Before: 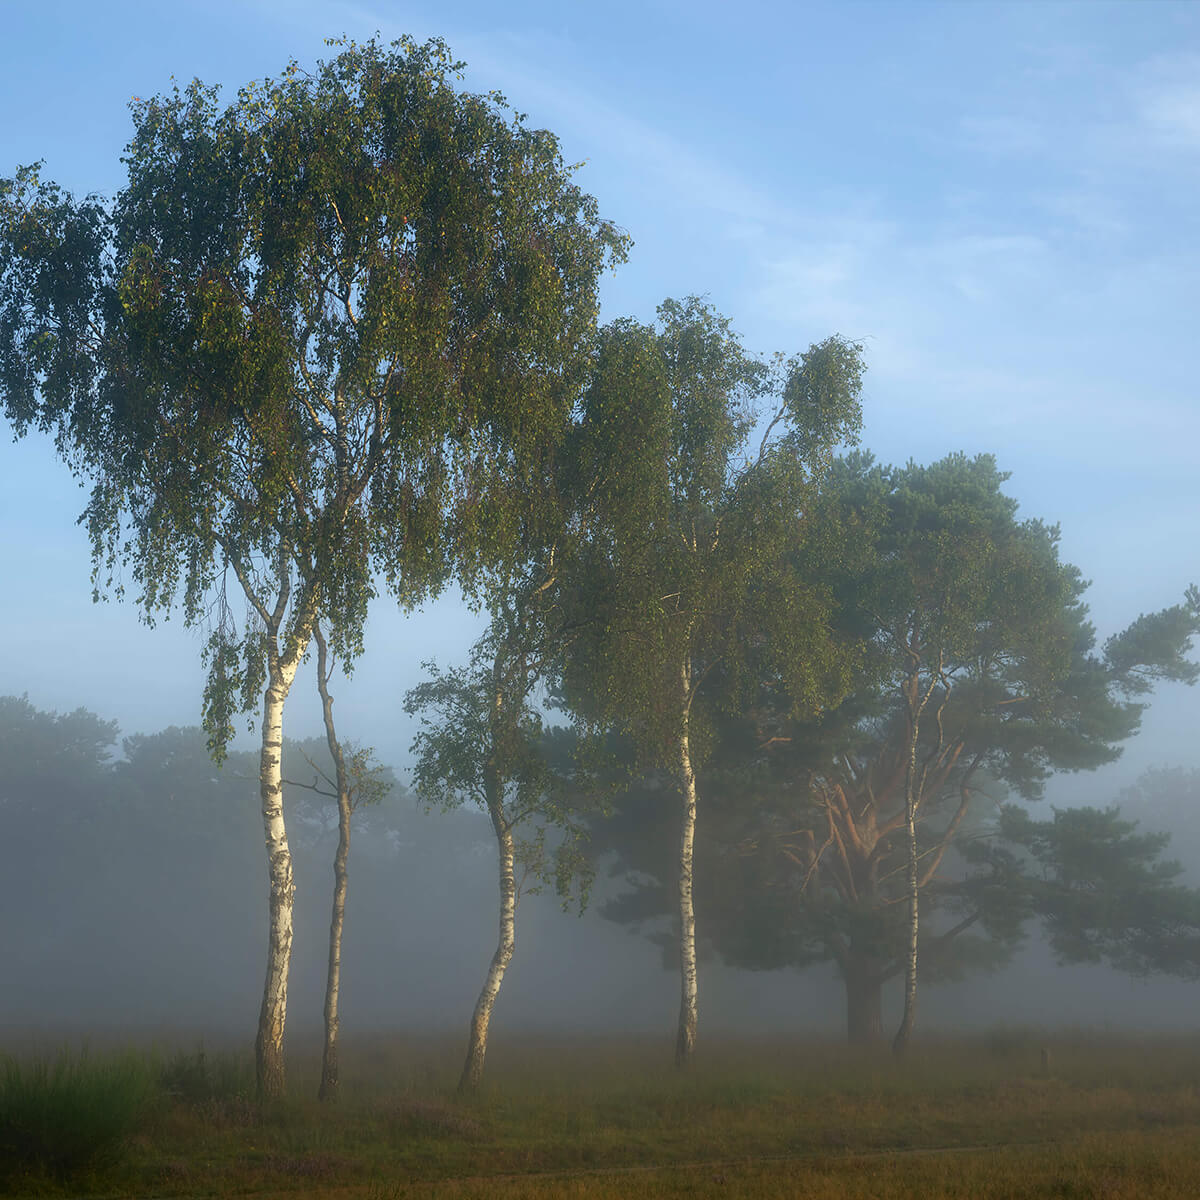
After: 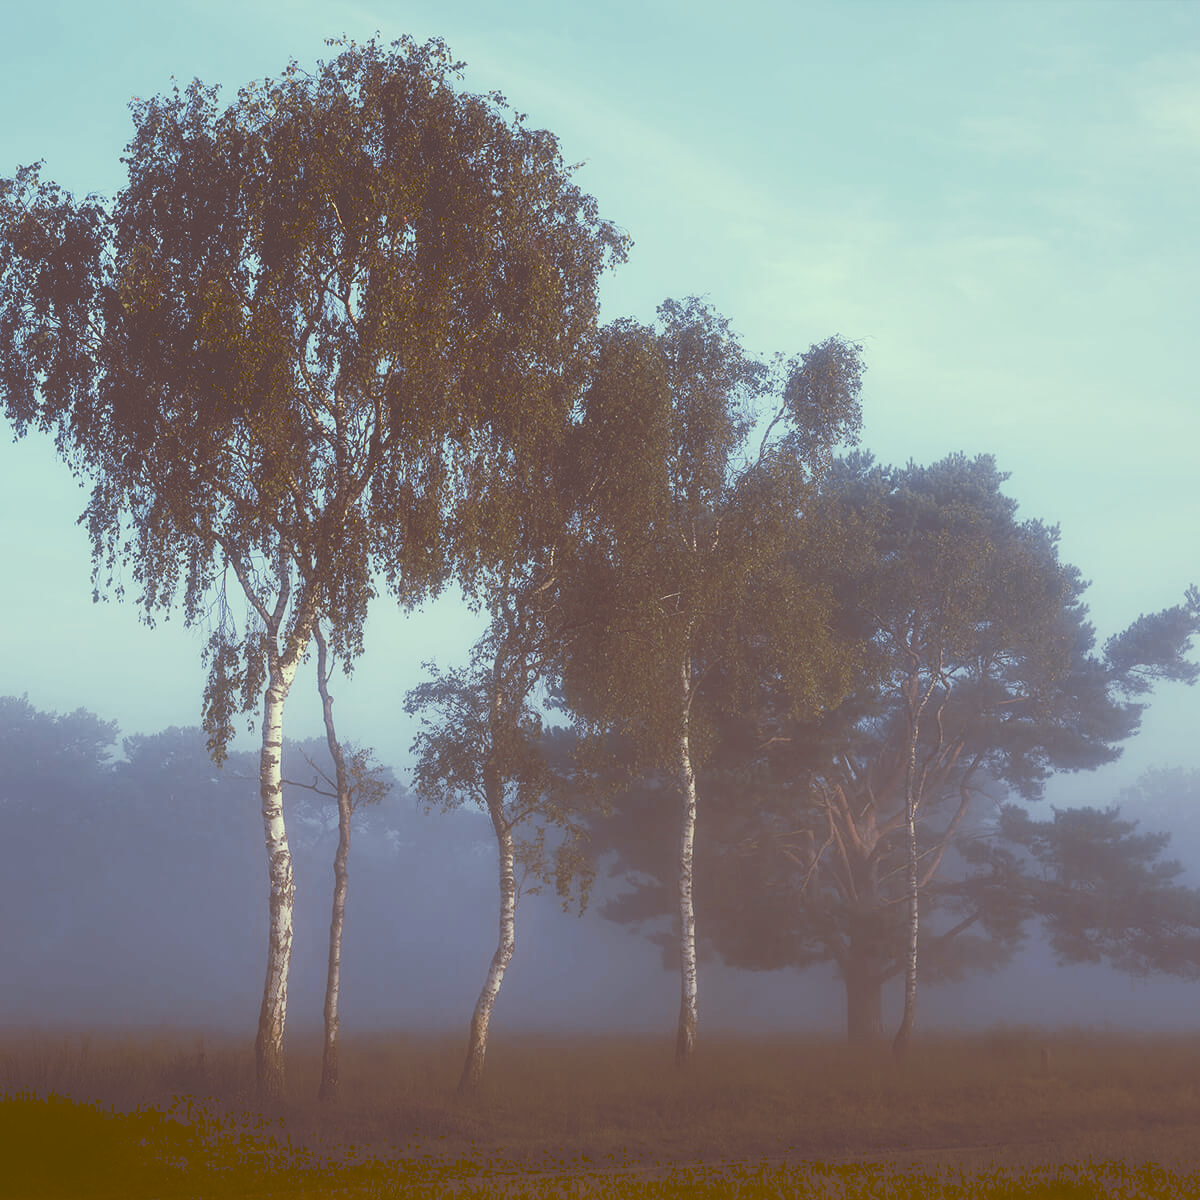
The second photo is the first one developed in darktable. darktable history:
tone curve: curves: ch0 [(0, 0) (0.003, 0.273) (0.011, 0.276) (0.025, 0.276) (0.044, 0.28) (0.069, 0.283) (0.1, 0.288) (0.136, 0.293) (0.177, 0.302) (0.224, 0.321) (0.277, 0.349) (0.335, 0.393) (0.399, 0.448) (0.468, 0.51) (0.543, 0.589) (0.623, 0.677) (0.709, 0.761) (0.801, 0.839) (0.898, 0.909) (1, 1)], preserve colors none
color look up table: target L [94.07, 85.23, 87.01, 78.69, 53.34, 52.73, 51.96, 50.96, 57.53, 43.91, 27.29, 11.04, 201, 76.05, 71.66, 66.58, 58.94, 59.01, 54.36, 51.54, 49, 45.46, 28.6, 19.18, 9.005, 6.833, 87.14, 80.2, 64.35, 65.35, 67.75, 59.6, 47.47, 53.24, 36.3, 37.67, 41.73, 26.1, 25.15, 14.96, 15.75, 7.865, 93.29, 77.14, 79.45, 71.11, 54.9, 34.66, 38.48], target a [-14.77, -13.69, -44.49, -51.21, -28.21, 5.824, -19.7, -6.582, -7.965, -14.06, 0.114, 34.65, 0, 3.228, 15.22, 25.1, 43.96, 23.64, 56.79, 32.22, 9.327, 58.57, 14.71, 47.34, 43.47, 38.83, 0.331, 14.56, 4.238, 32.01, -6.721, 40.57, 32.54, 27.87, 19.1, 9.833, 25.35, 28.41, 15.05, 29.19, 40.68, 41.17, -23.81, -10.08, -22.56, -25.99, -7.784, 4.73, -1.855], target b [26.89, 45.79, 16.04, 36.75, 32.47, 35.45, 20.31, 13.86, -5.742, -3.157, 46.15, 18.33, -0.001, 4.86, 18.81, 29.81, 12.07, -2.688, 1.468, 25.1, 0.491, 41.39, 42.46, 32.4, 14.9, 11.19, 5.571, -6.508, -16.28, -11.57, -24.68, -22.46, -10.96, -32.7, -12.27, -37.44, -54.32, 1.892, -48.63, 24.96, -14.45, 12.77, 15.04, -2.123, -5.31, -8.584, -14.72, -4.394, -24.8], num patches 49
